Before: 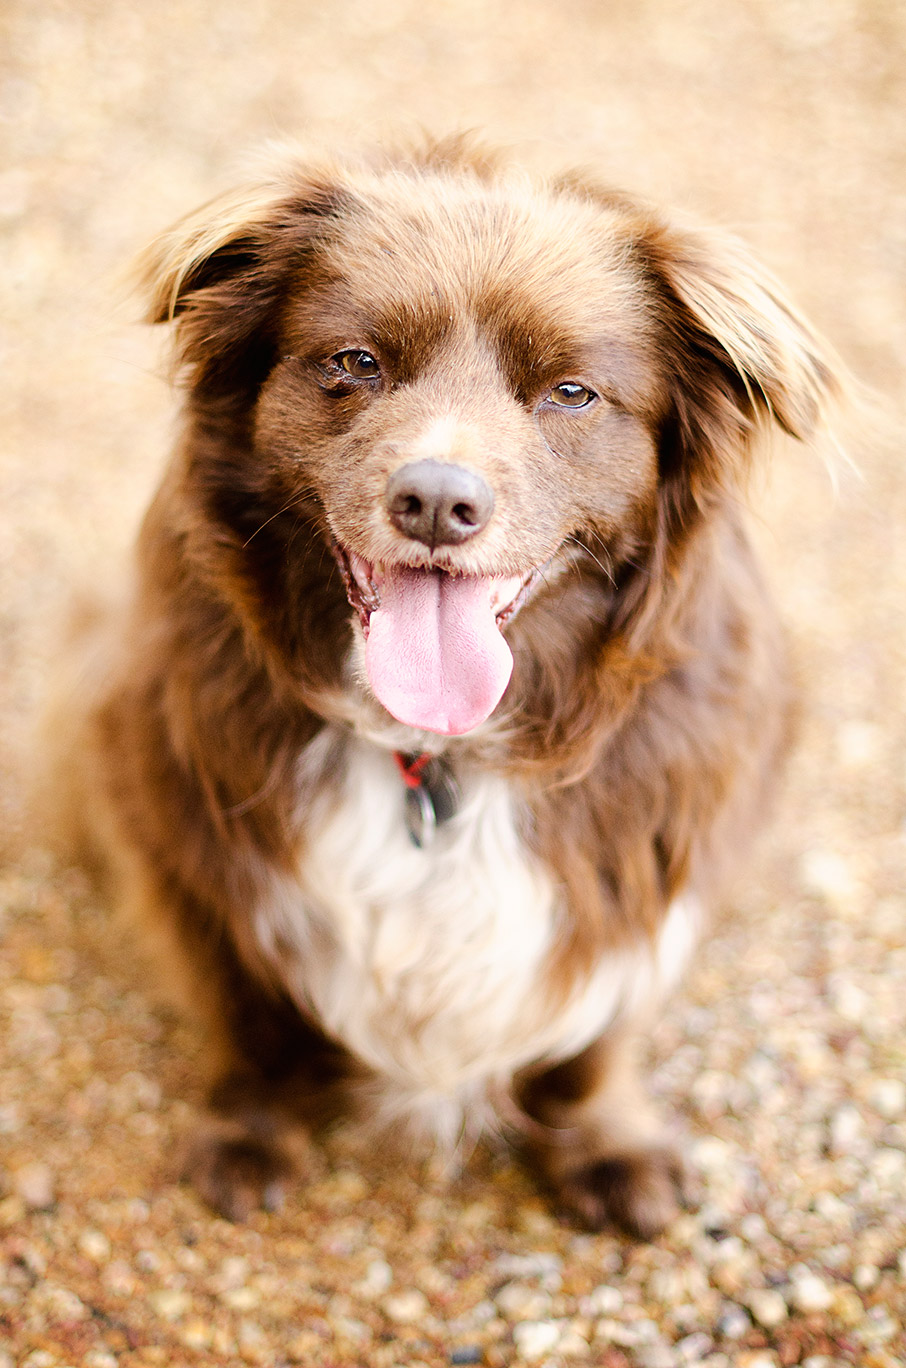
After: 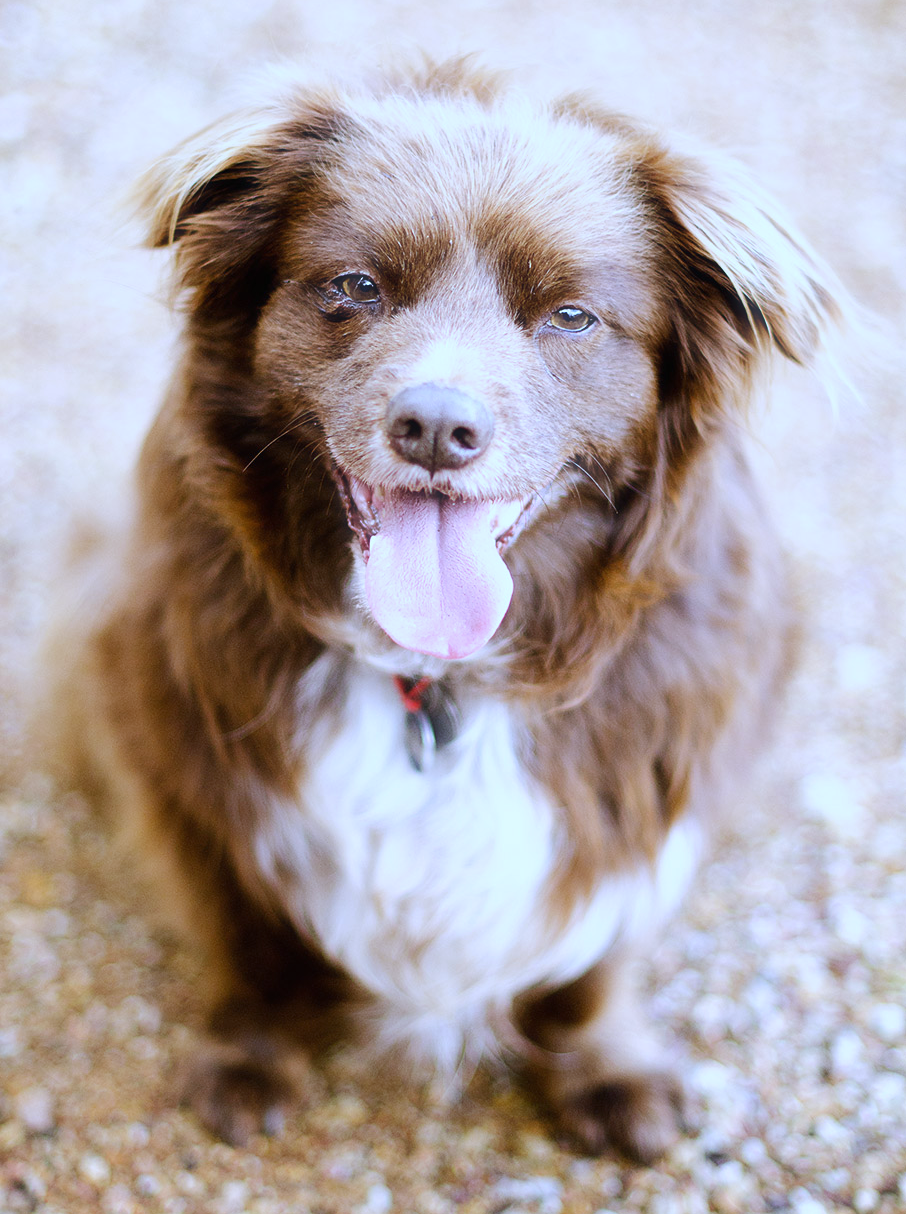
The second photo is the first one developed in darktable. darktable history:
haze removal: strength -0.1, adaptive false
crop and rotate: top 5.609%, bottom 5.609%
white balance: red 0.871, blue 1.249
